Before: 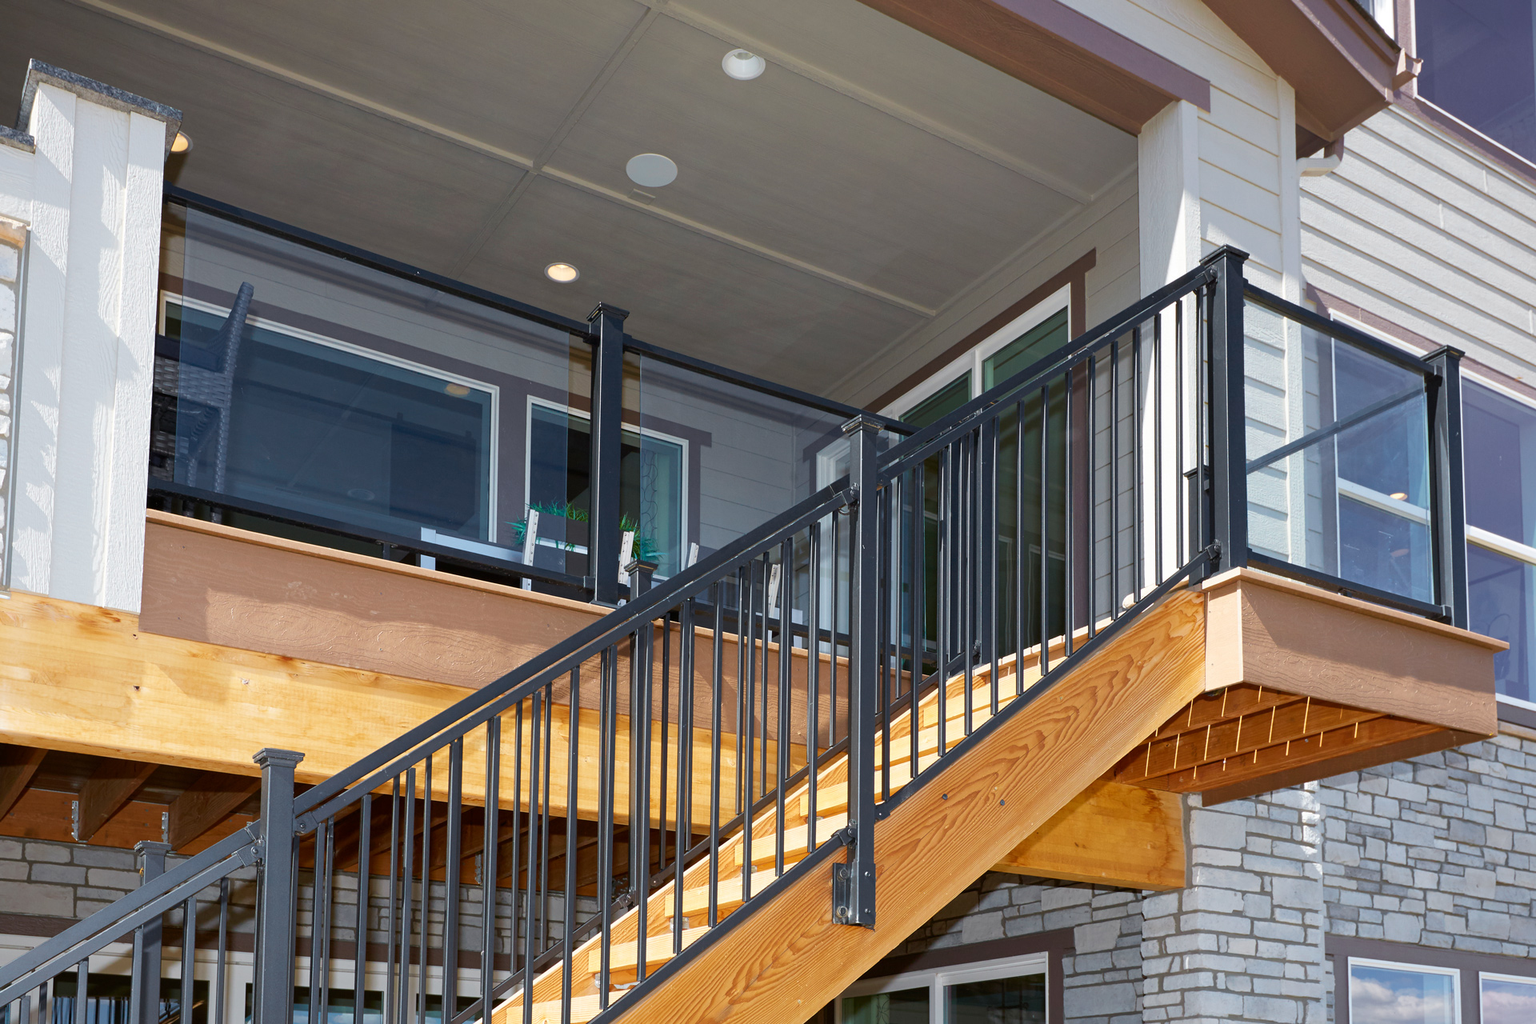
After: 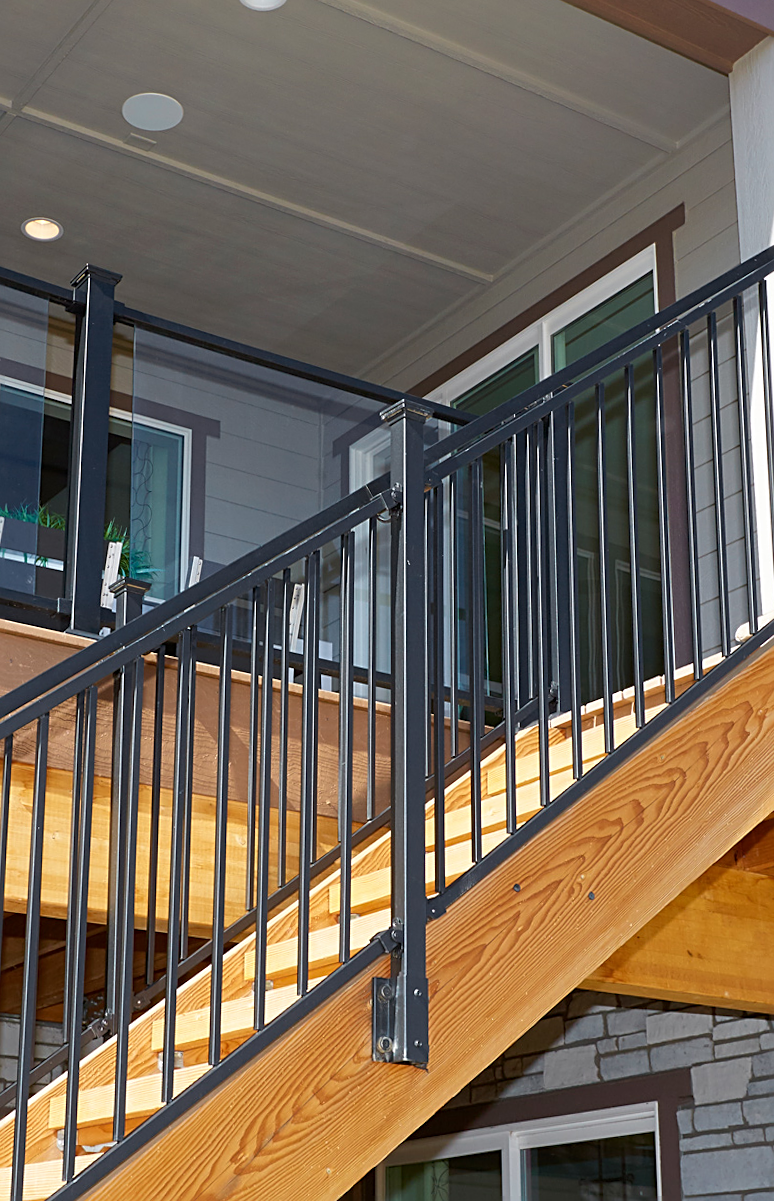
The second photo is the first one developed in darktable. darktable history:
crop: left 33.452%, top 6.025%, right 23.155%
rotate and perspective: rotation 0.215°, lens shift (vertical) -0.139, crop left 0.069, crop right 0.939, crop top 0.002, crop bottom 0.996
sharpen: on, module defaults
